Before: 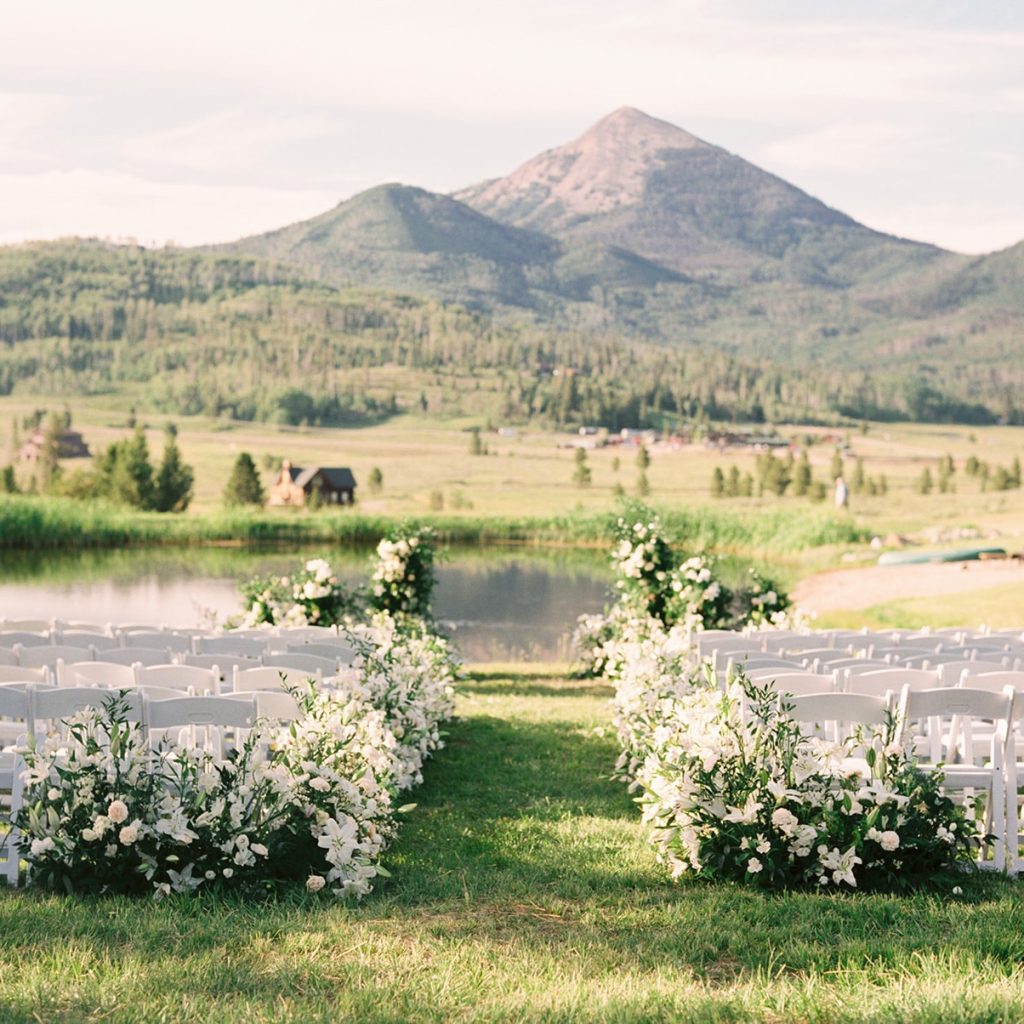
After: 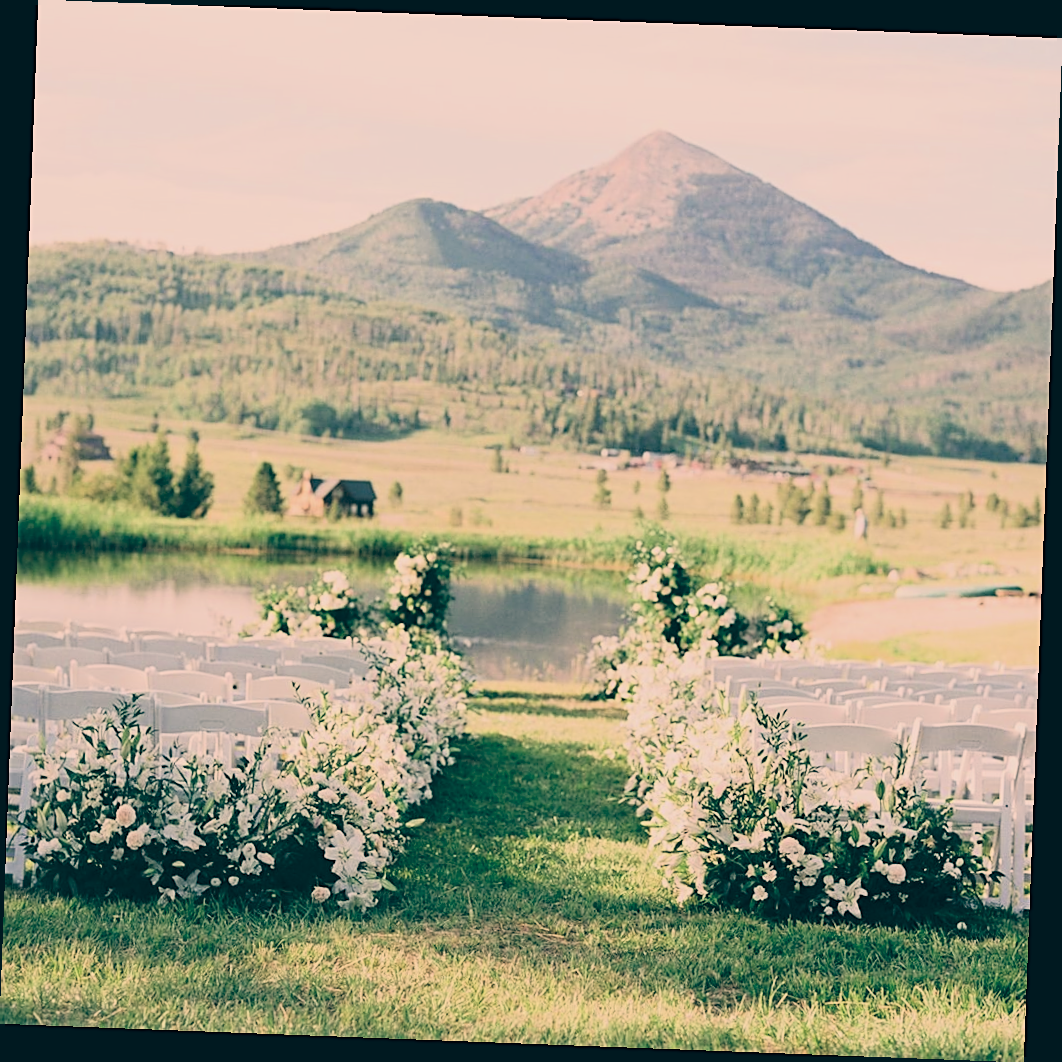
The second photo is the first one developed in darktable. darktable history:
filmic rgb: threshold 3 EV, hardness 4.17, latitude 50%, contrast 1.1, preserve chrominance max RGB, color science v6 (2022), contrast in shadows safe, contrast in highlights safe, enable highlight reconstruction true
rotate and perspective: rotation 2.17°, automatic cropping off
color zones: curves: ch1 [(0, 0.469) (0.01, 0.469) (0.12, 0.446) (0.248, 0.469) (0.5, 0.5) (0.748, 0.5) (0.99, 0.469) (1, 0.469)]
color balance: lift [1.006, 0.985, 1.002, 1.015], gamma [1, 0.953, 1.008, 1.047], gain [1.076, 1.13, 1.004, 0.87]
sharpen: on, module defaults
